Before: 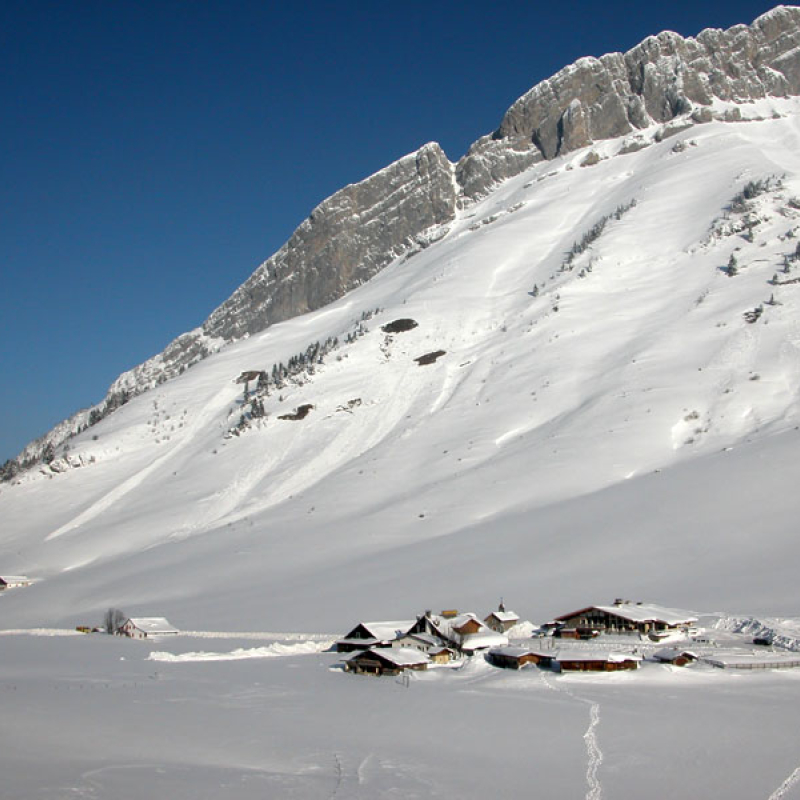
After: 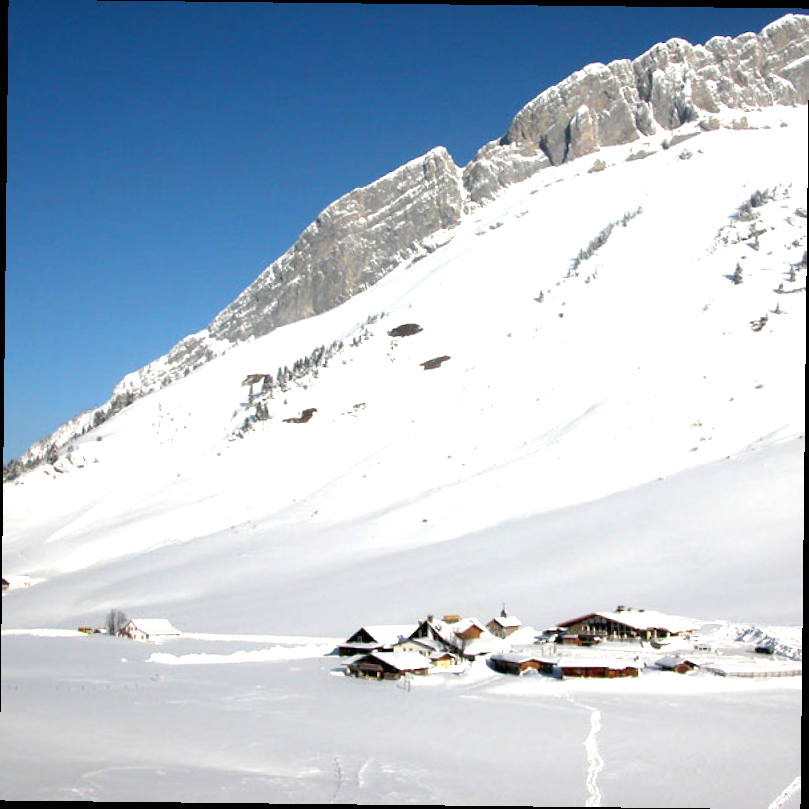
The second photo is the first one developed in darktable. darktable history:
exposure: black level correction 0, exposure 1.001 EV, compensate highlight preservation false
crop and rotate: angle -0.65°
